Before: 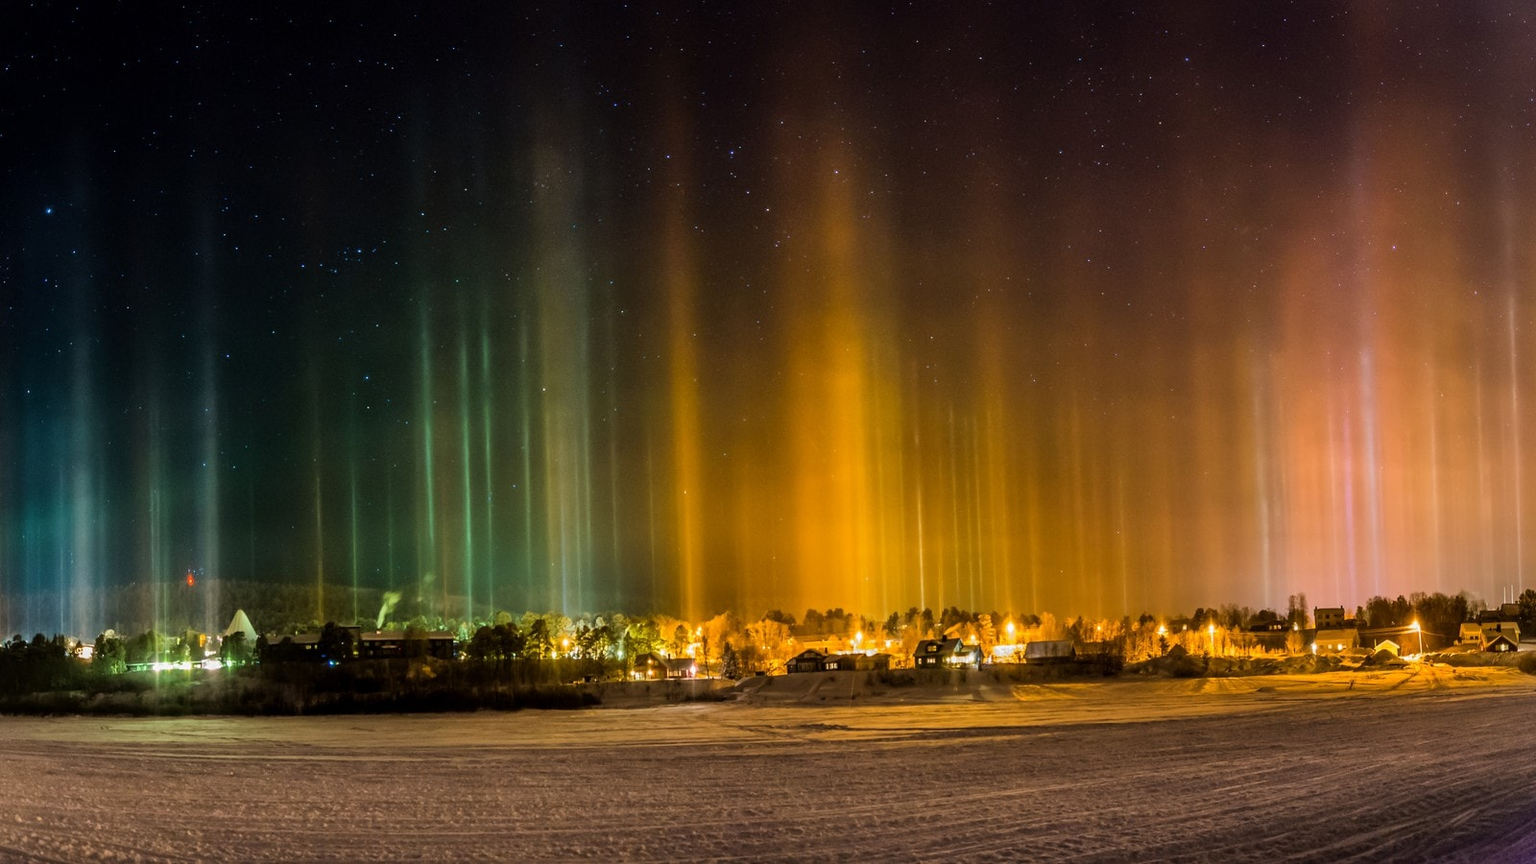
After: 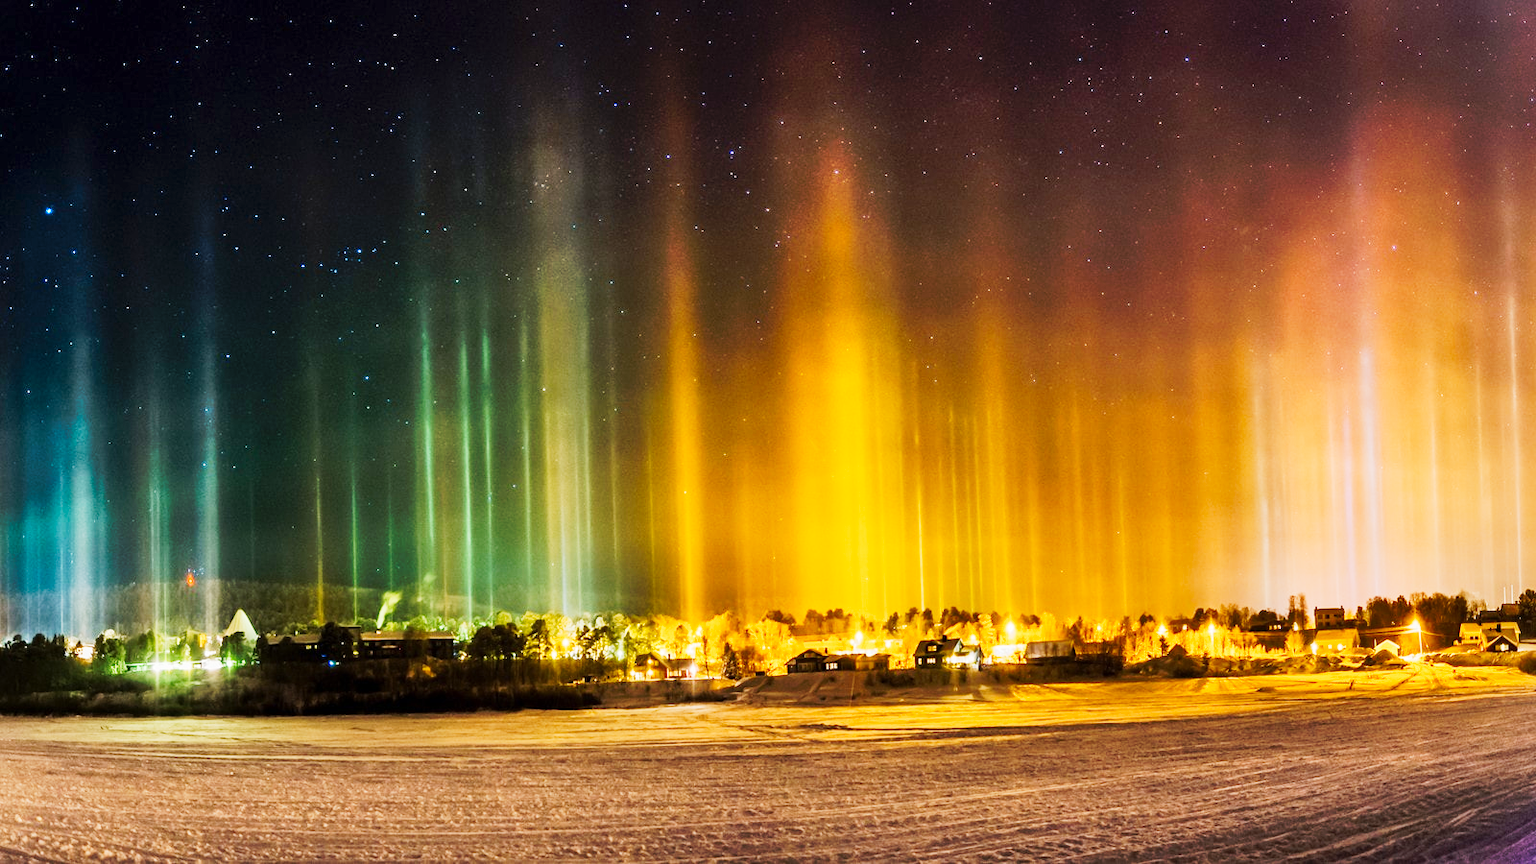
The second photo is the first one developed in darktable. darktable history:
shadows and highlights: soften with gaussian
tone curve: curves: ch0 [(0, 0) (0.003, 0.004) (0.011, 0.015) (0.025, 0.034) (0.044, 0.061) (0.069, 0.095) (0.1, 0.137) (0.136, 0.186) (0.177, 0.243) (0.224, 0.307) (0.277, 0.416) (0.335, 0.533) (0.399, 0.641) (0.468, 0.748) (0.543, 0.829) (0.623, 0.886) (0.709, 0.924) (0.801, 0.951) (0.898, 0.975) (1, 1)], preserve colors none
